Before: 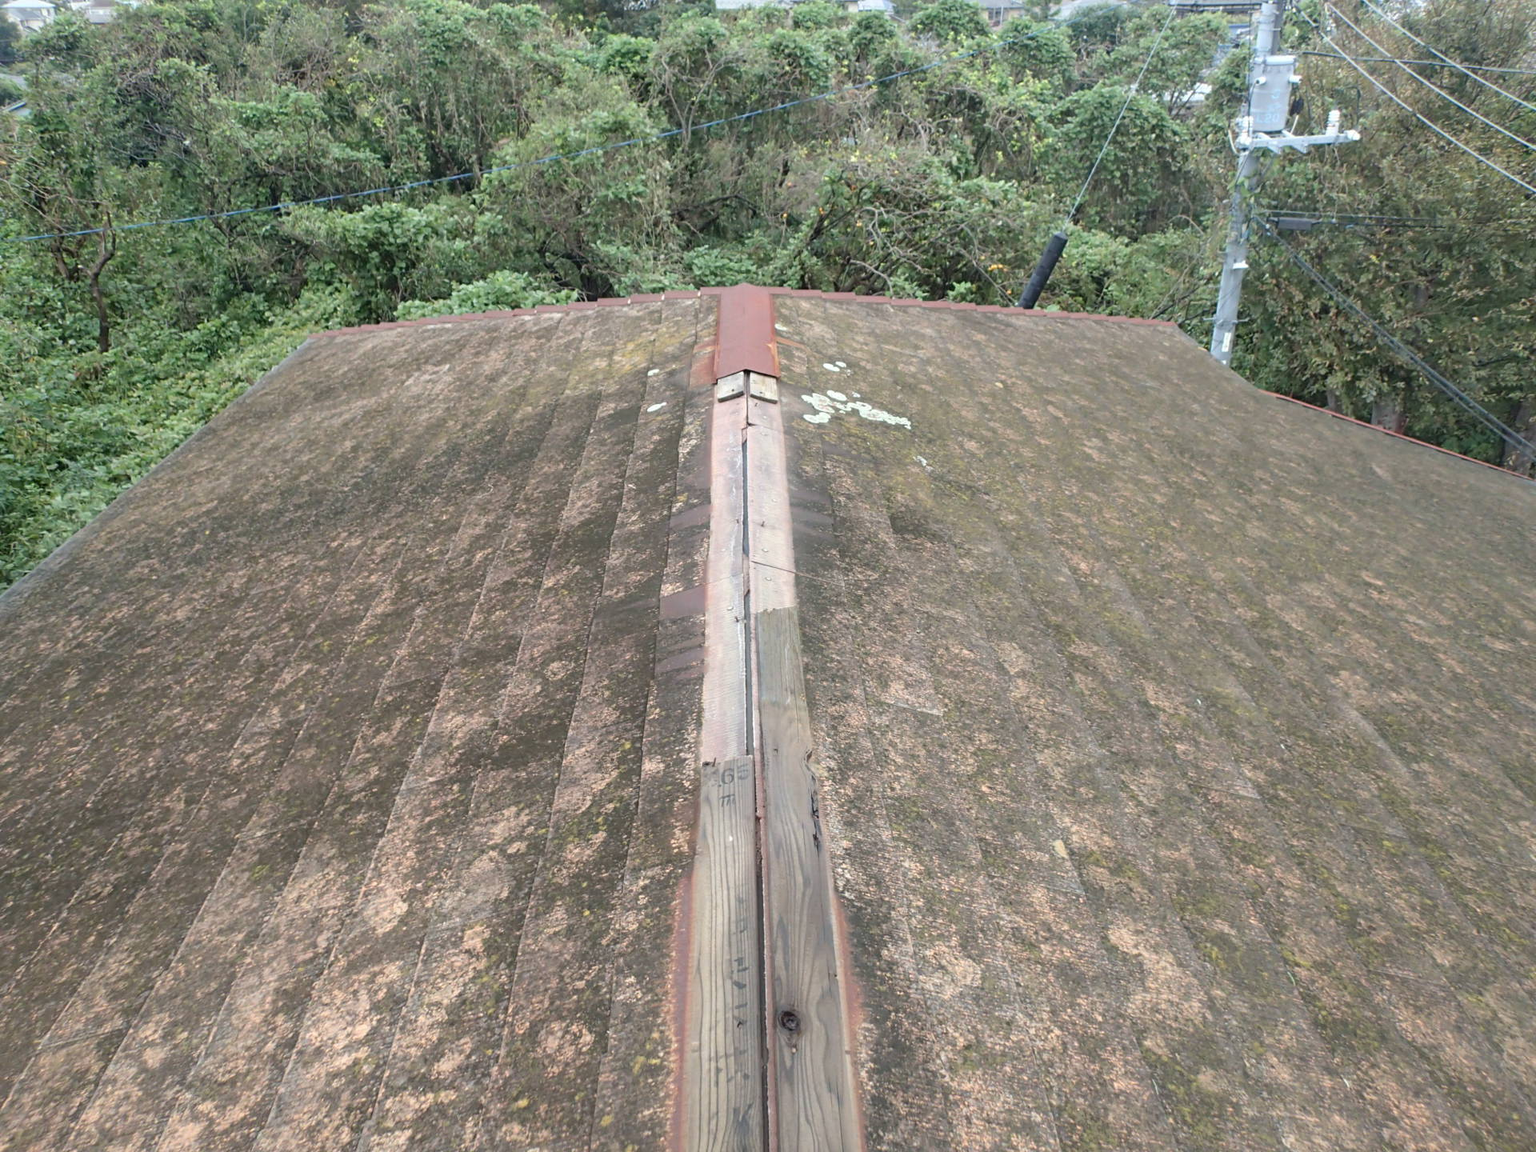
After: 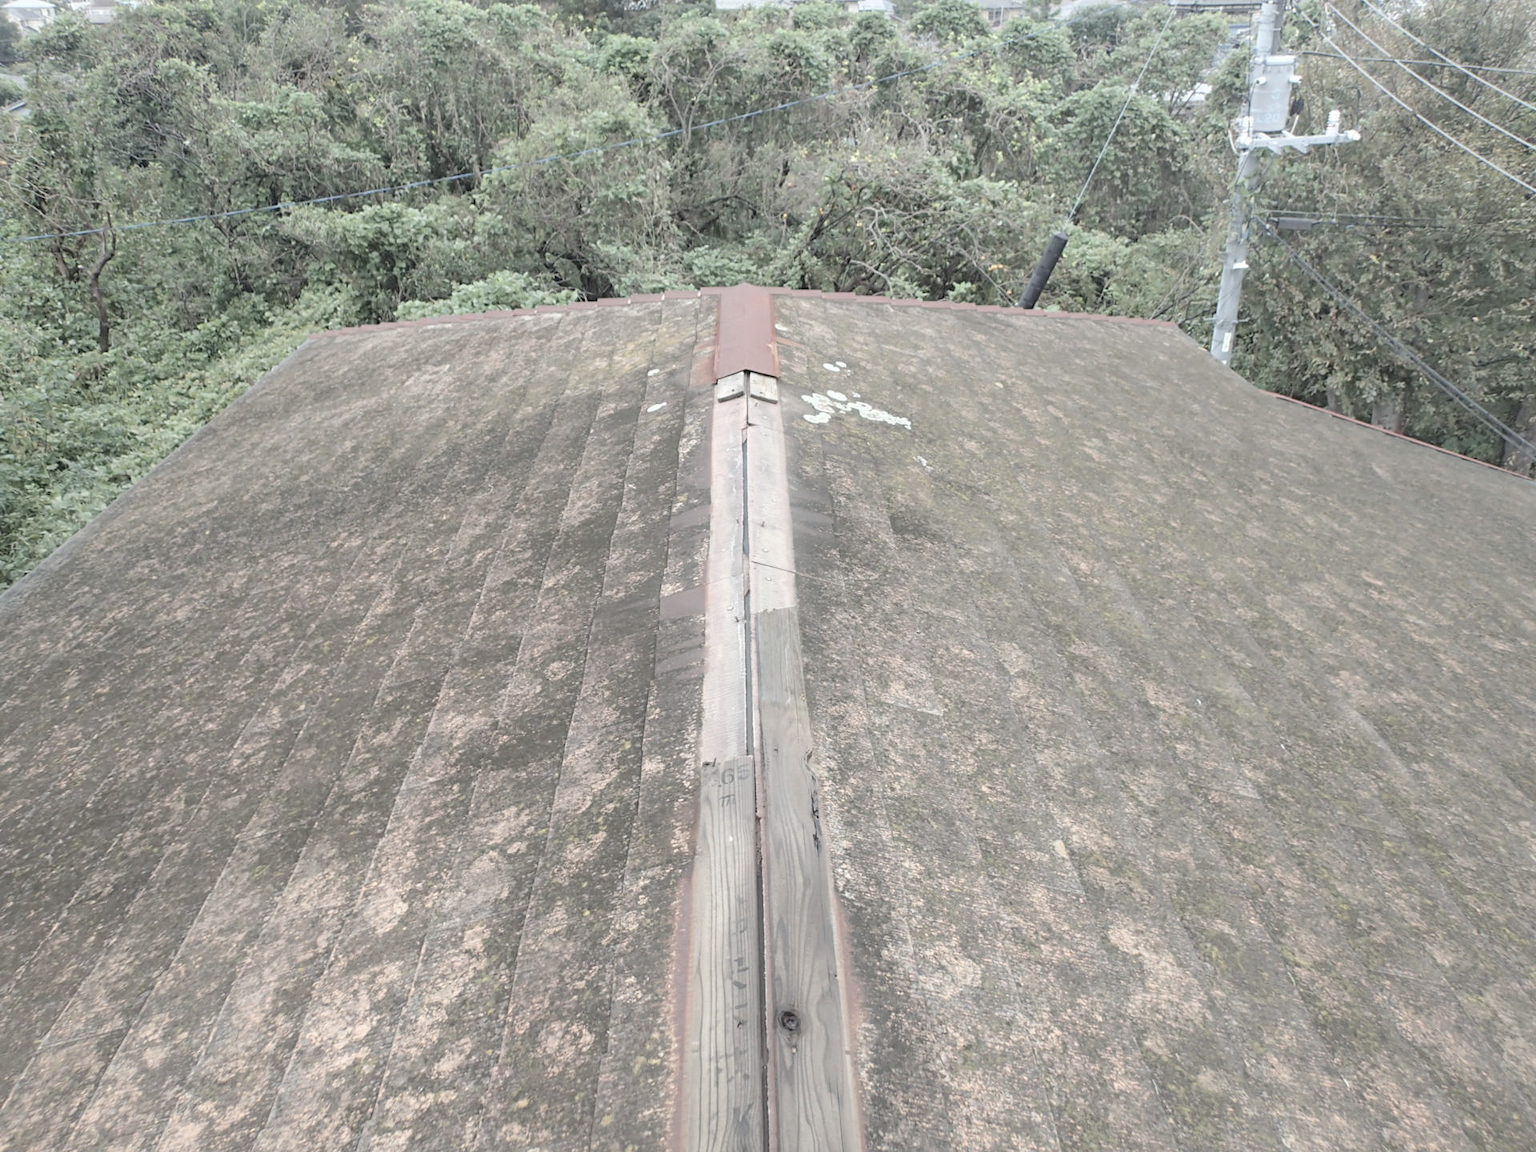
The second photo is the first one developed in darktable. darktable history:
contrast brightness saturation: brightness 0.187, saturation -0.486
